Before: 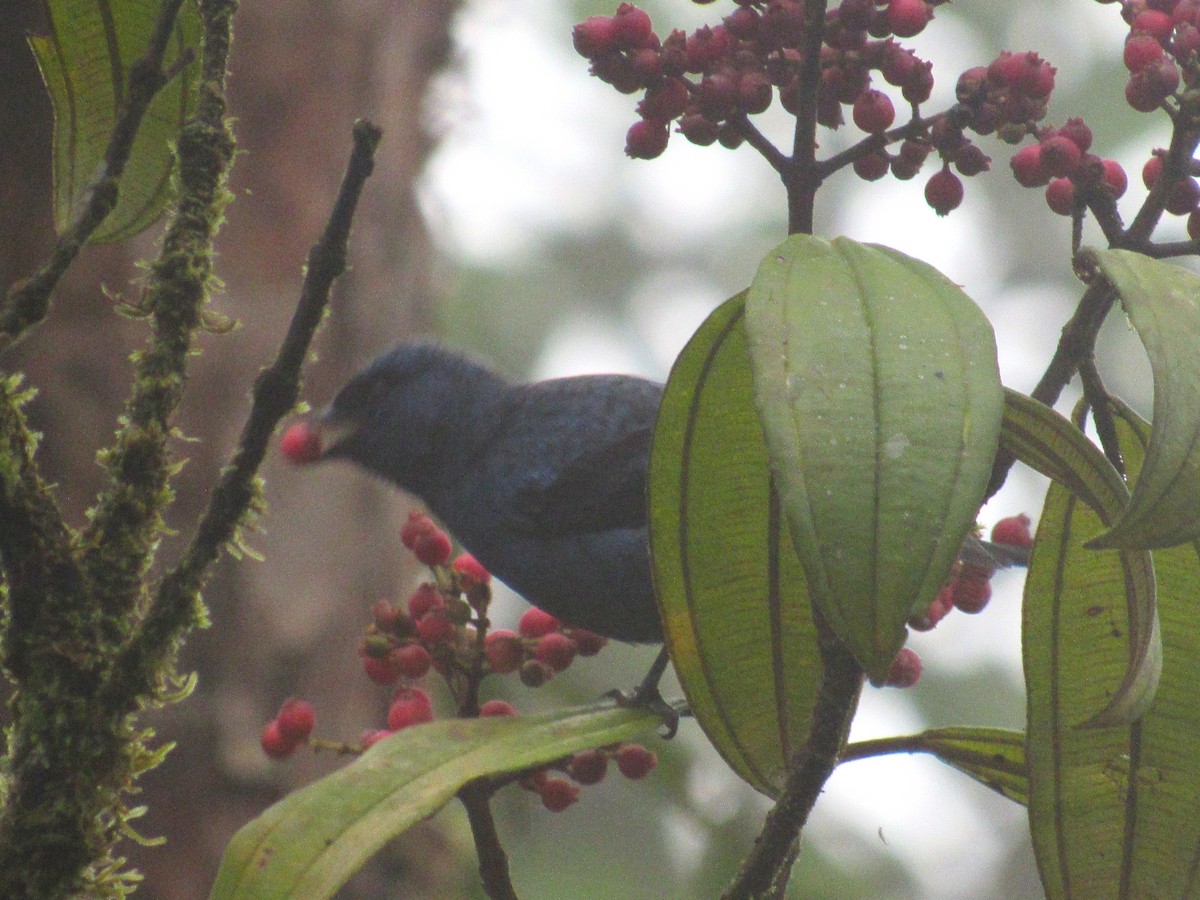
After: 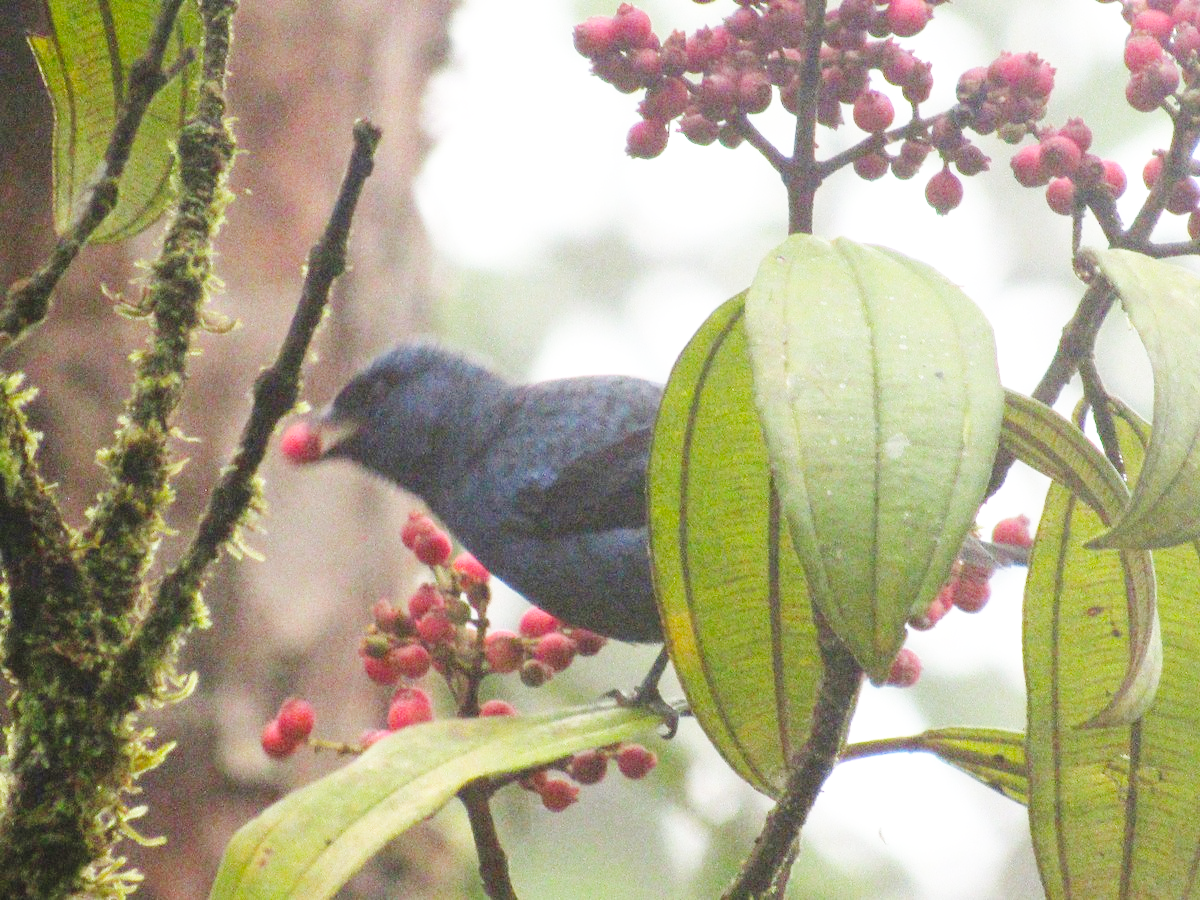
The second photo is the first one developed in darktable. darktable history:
exposure: exposure 0.299 EV, compensate highlight preservation false
base curve: curves: ch0 [(0, 0) (0, 0) (0.002, 0.001) (0.008, 0.003) (0.019, 0.011) (0.037, 0.037) (0.064, 0.11) (0.102, 0.232) (0.152, 0.379) (0.216, 0.524) (0.296, 0.665) (0.394, 0.789) (0.512, 0.881) (0.651, 0.945) (0.813, 0.986) (1, 1)], preserve colors none
